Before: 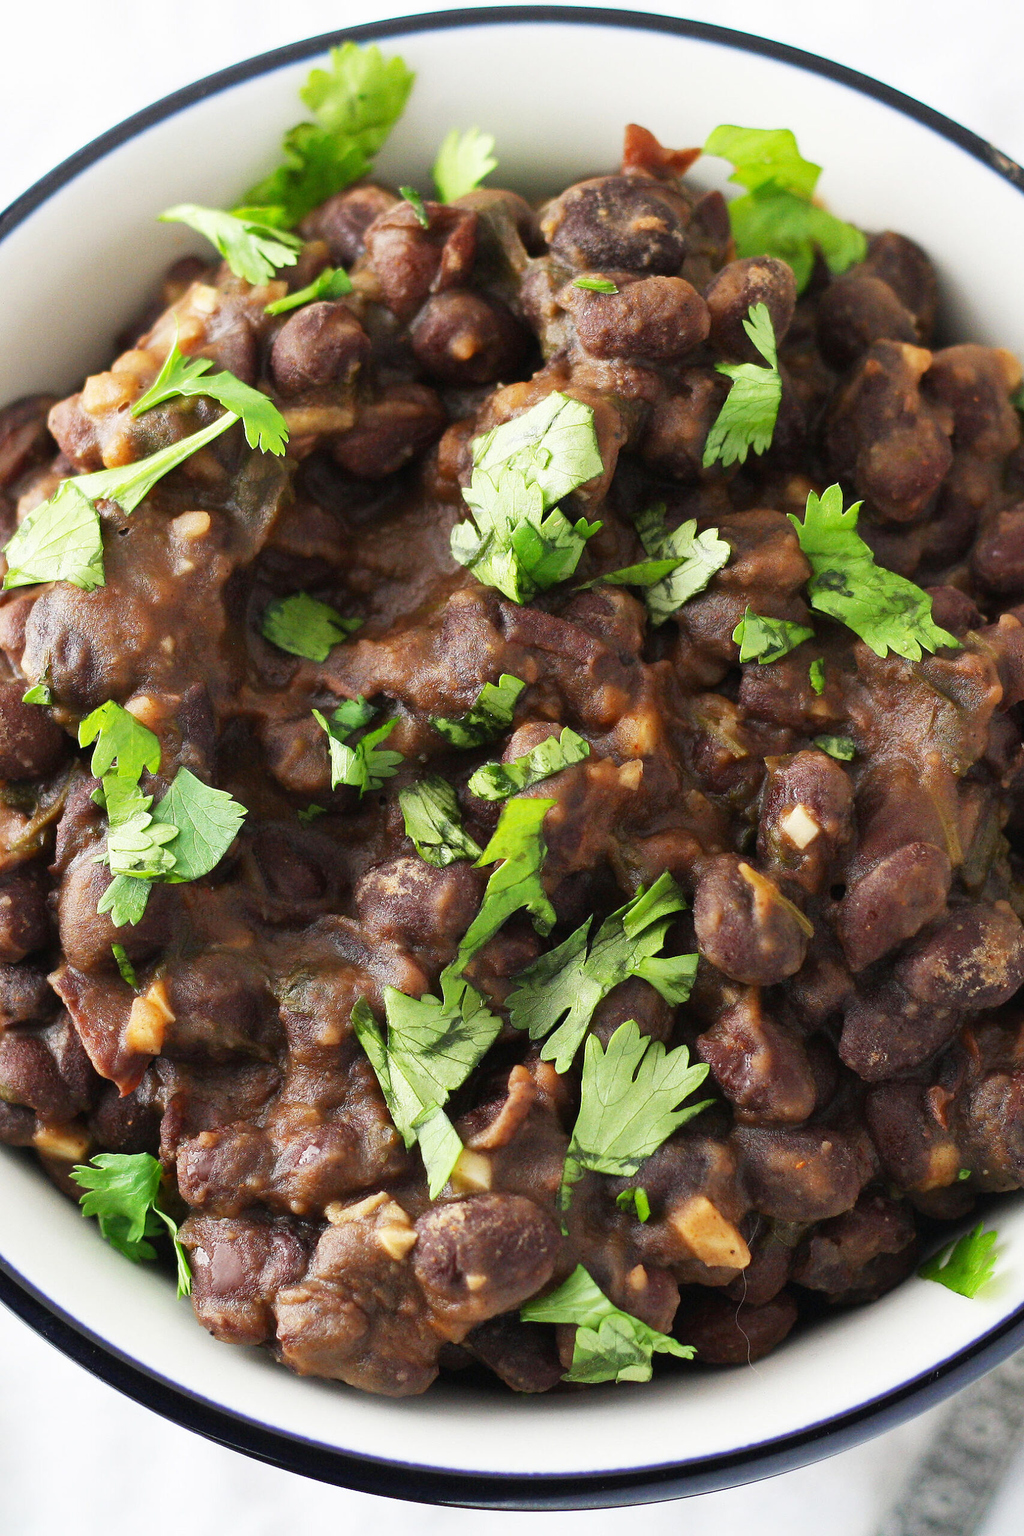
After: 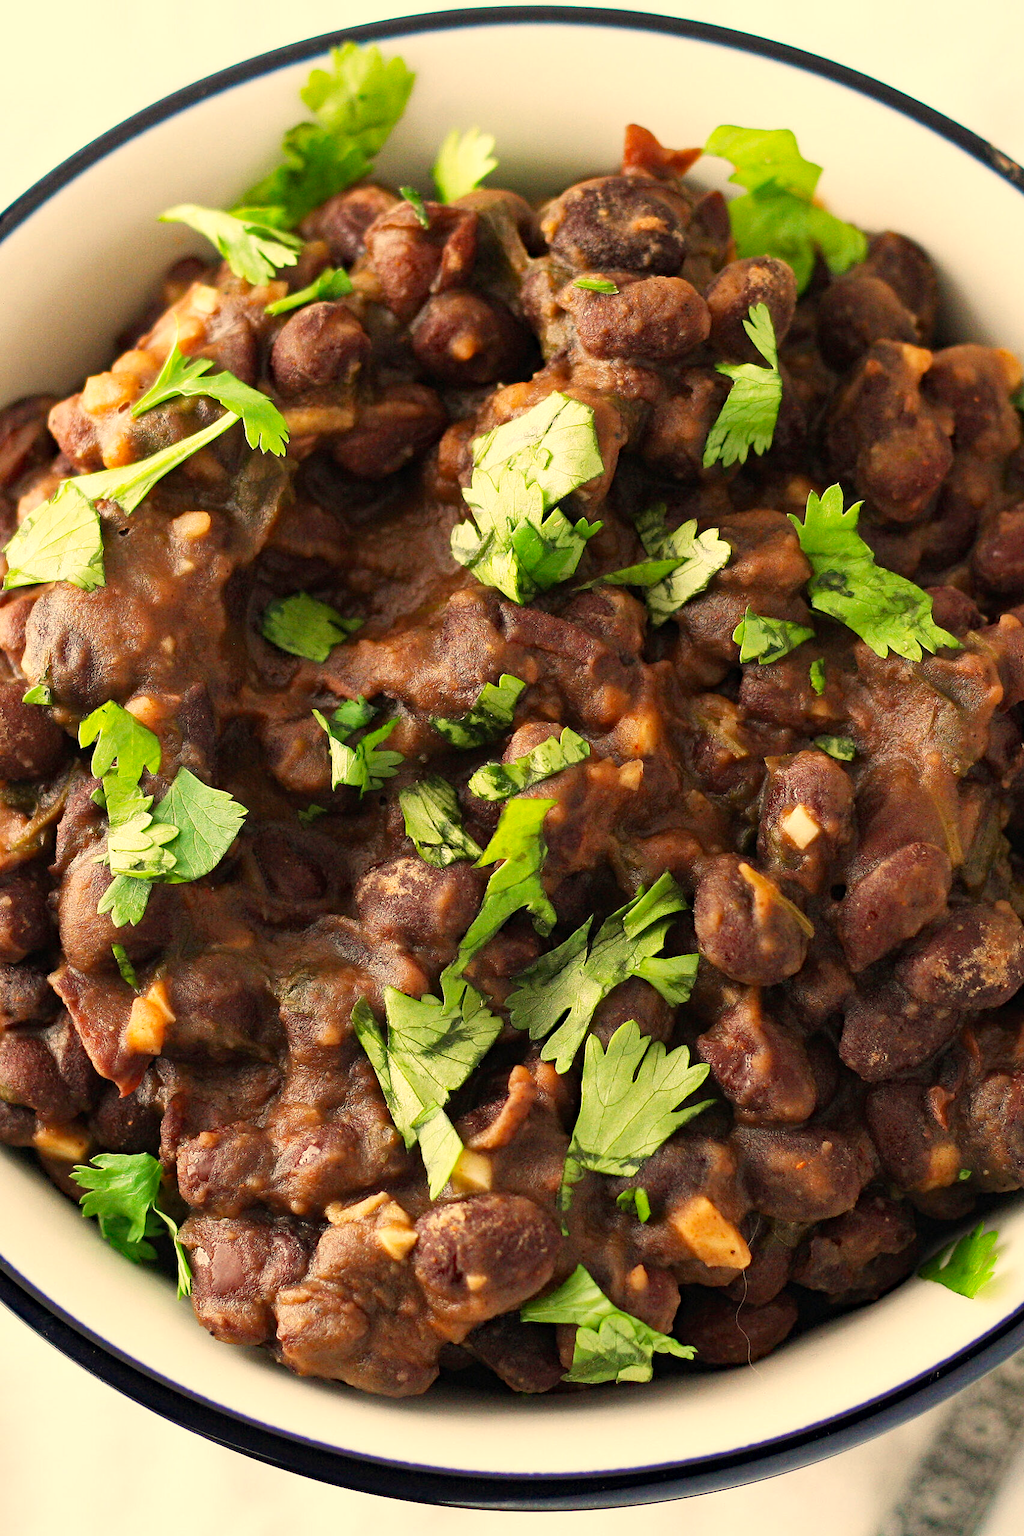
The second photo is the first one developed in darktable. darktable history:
haze removal: strength 0.42, compatibility mode true, adaptive false
tone equalizer: on, module defaults
white balance: red 1.123, blue 0.83
